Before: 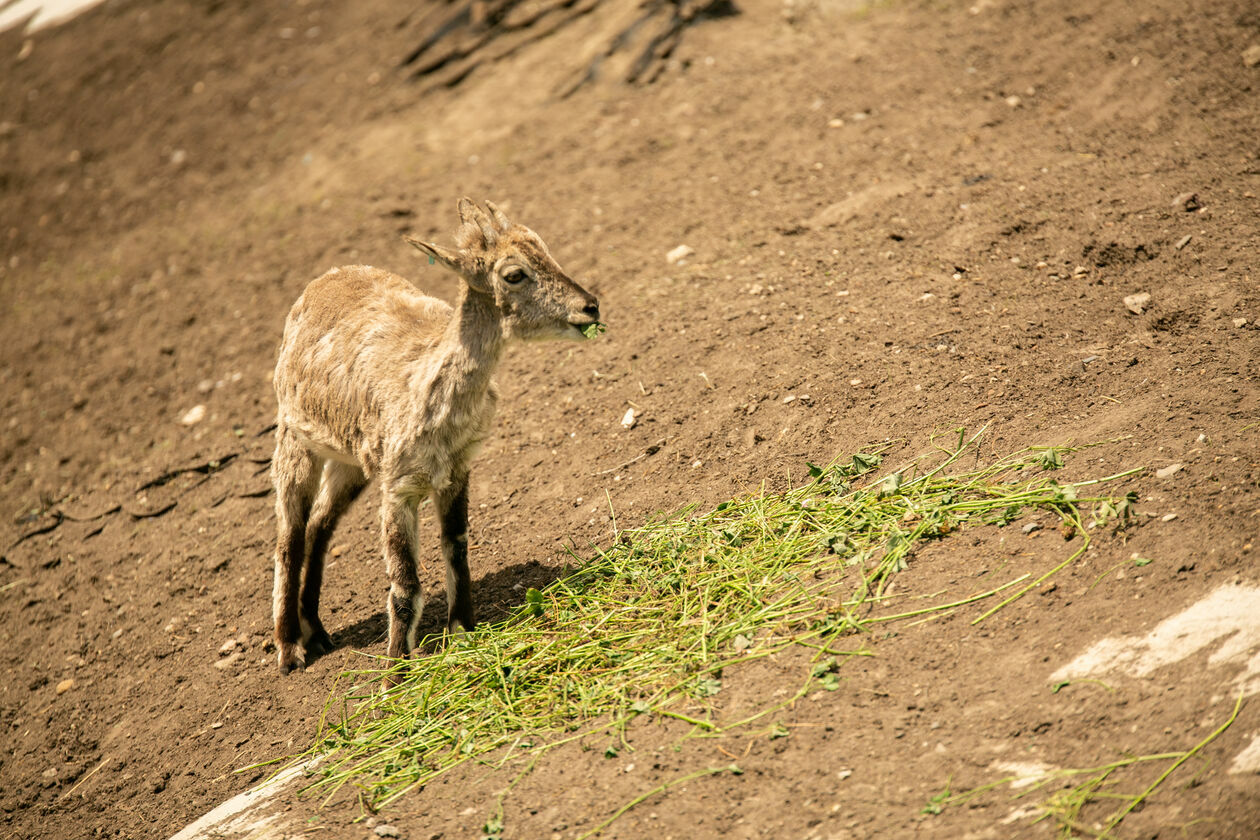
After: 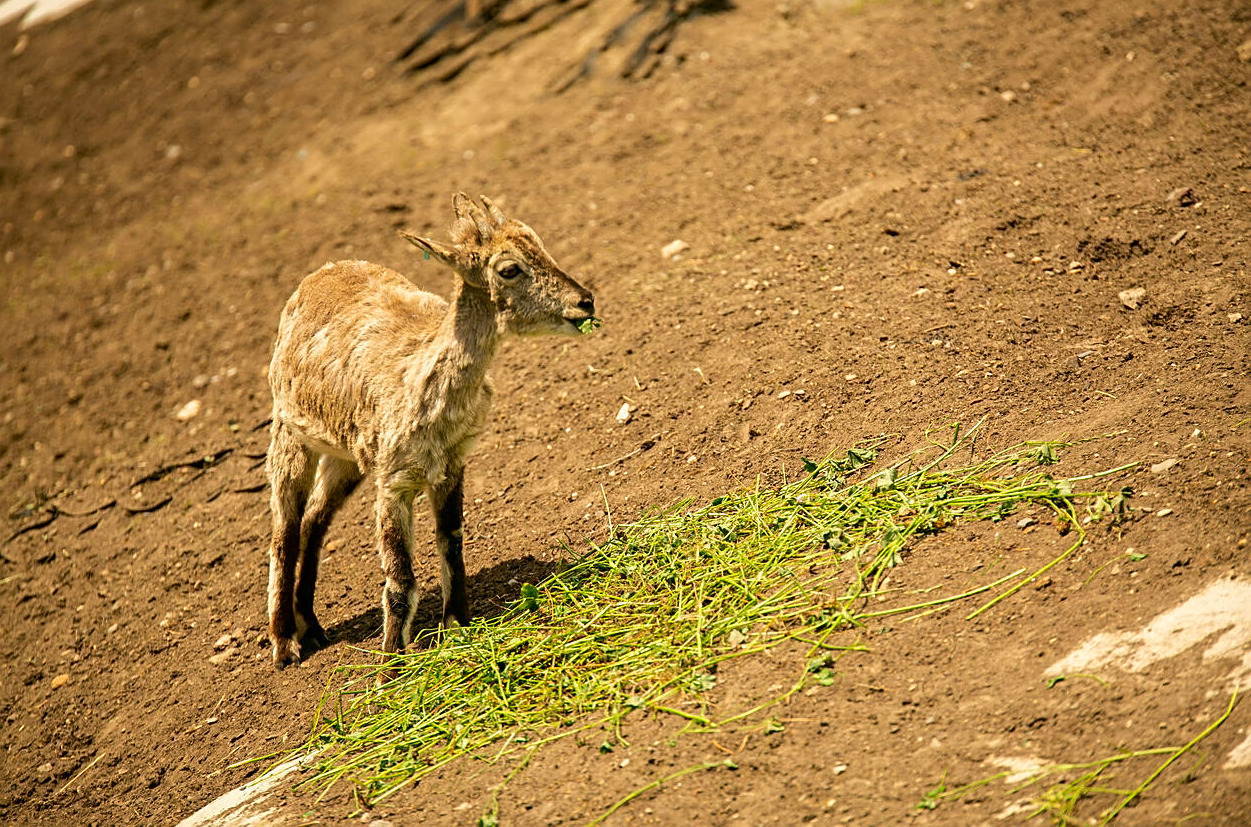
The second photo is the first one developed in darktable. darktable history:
color correction: highlights b* 0.067, saturation 1.32
crop: left 0.458%, top 0.713%, right 0.194%, bottom 0.796%
sharpen: on, module defaults
contrast brightness saturation: contrast 0.03, brightness -0.043
